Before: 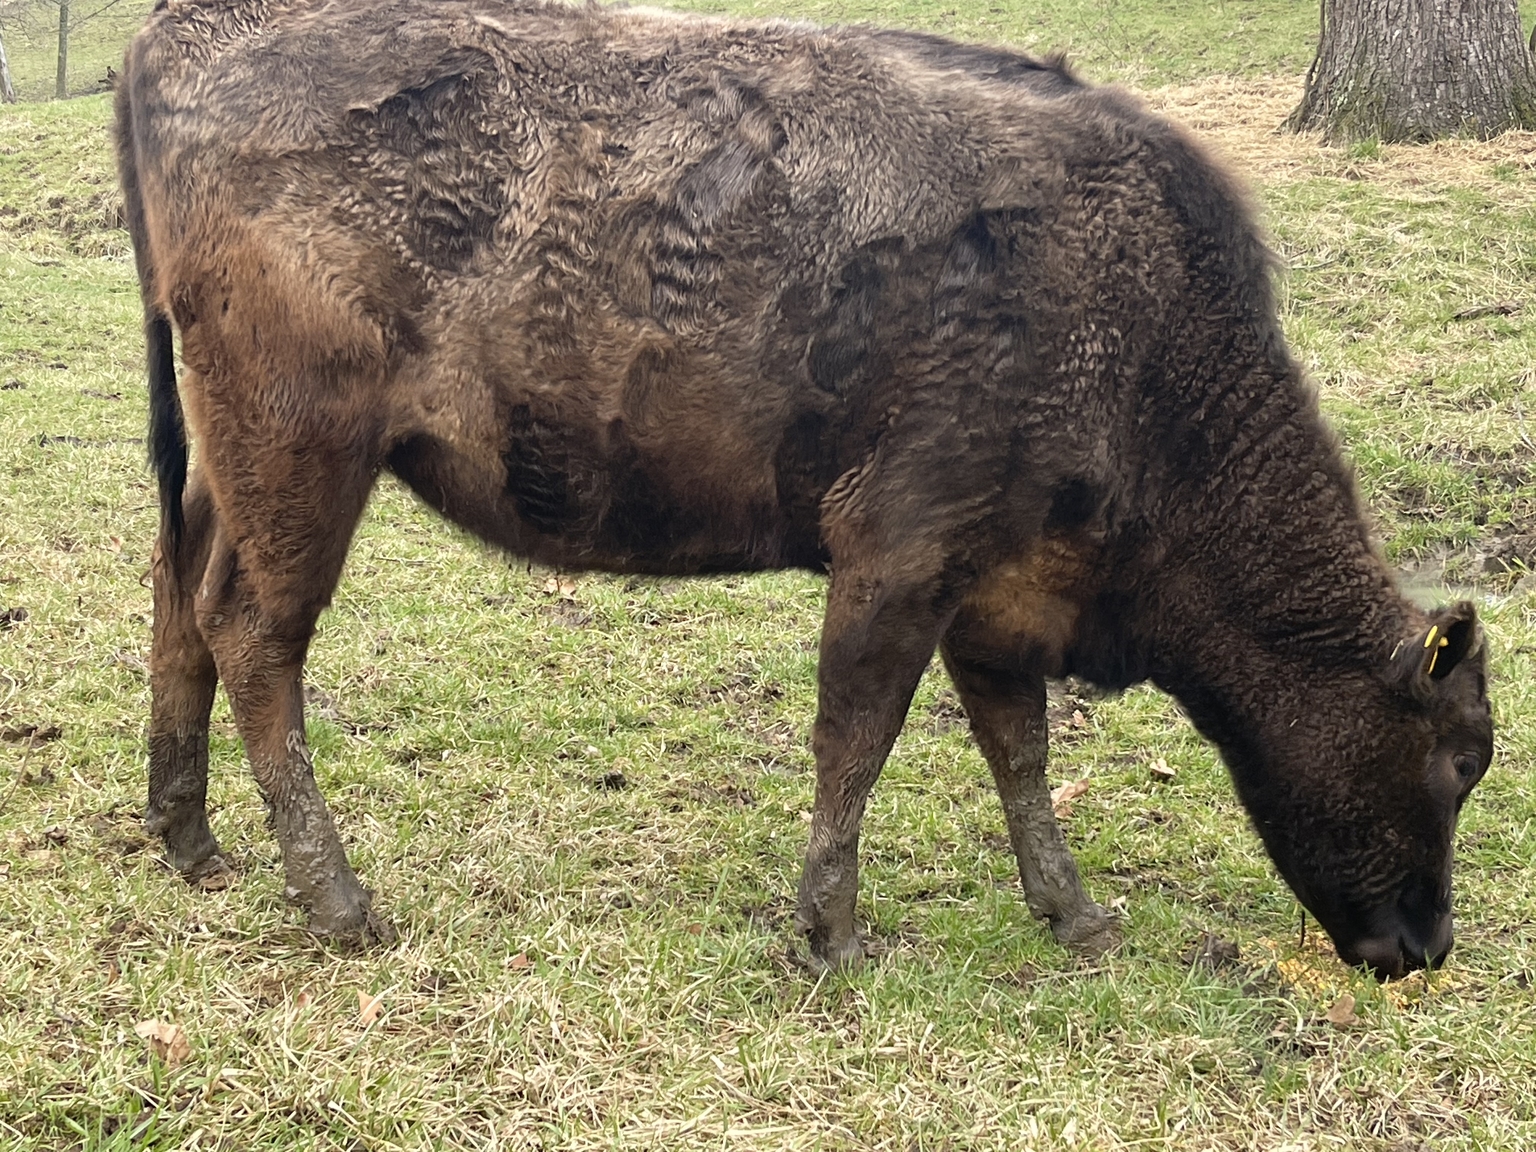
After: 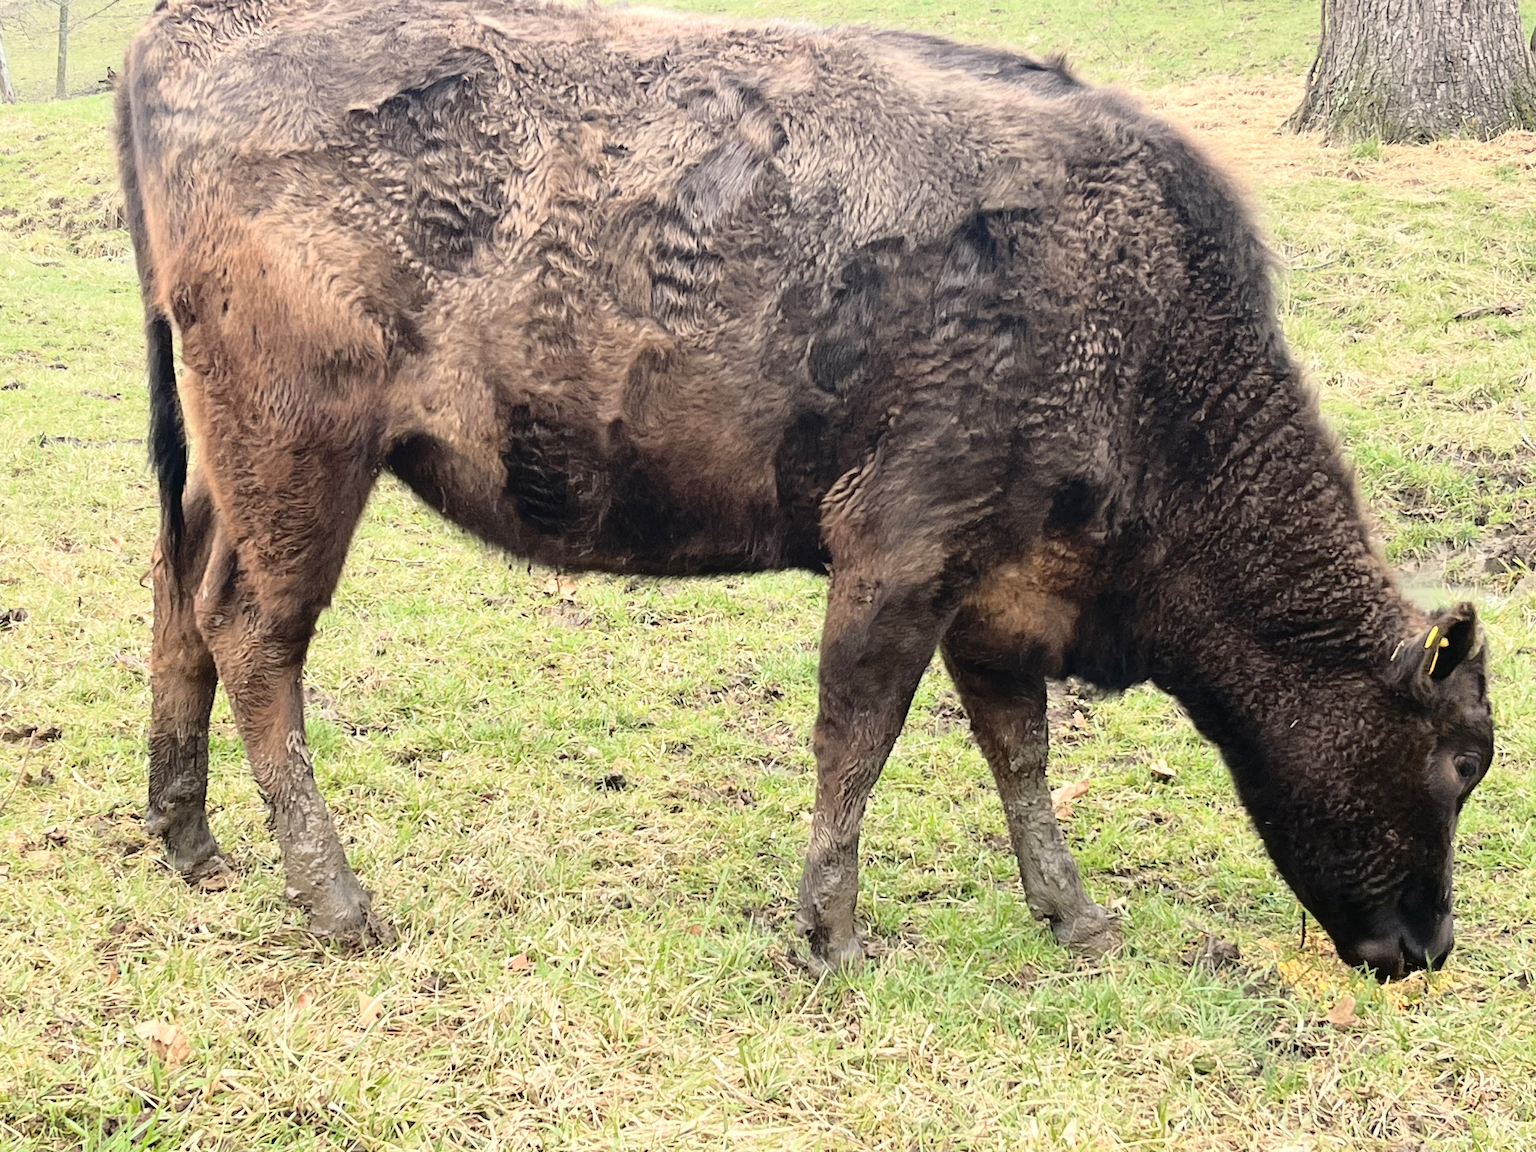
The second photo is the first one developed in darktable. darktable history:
crop: left 0.032%
tone curve: curves: ch0 [(0, 0) (0.003, 0.003) (0.011, 0.01) (0.025, 0.023) (0.044, 0.041) (0.069, 0.064) (0.1, 0.094) (0.136, 0.143) (0.177, 0.205) (0.224, 0.281) (0.277, 0.367) (0.335, 0.457) (0.399, 0.542) (0.468, 0.629) (0.543, 0.711) (0.623, 0.788) (0.709, 0.863) (0.801, 0.912) (0.898, 0.955) (1, 1)], color space Lab, independent channels, preserve colors none
